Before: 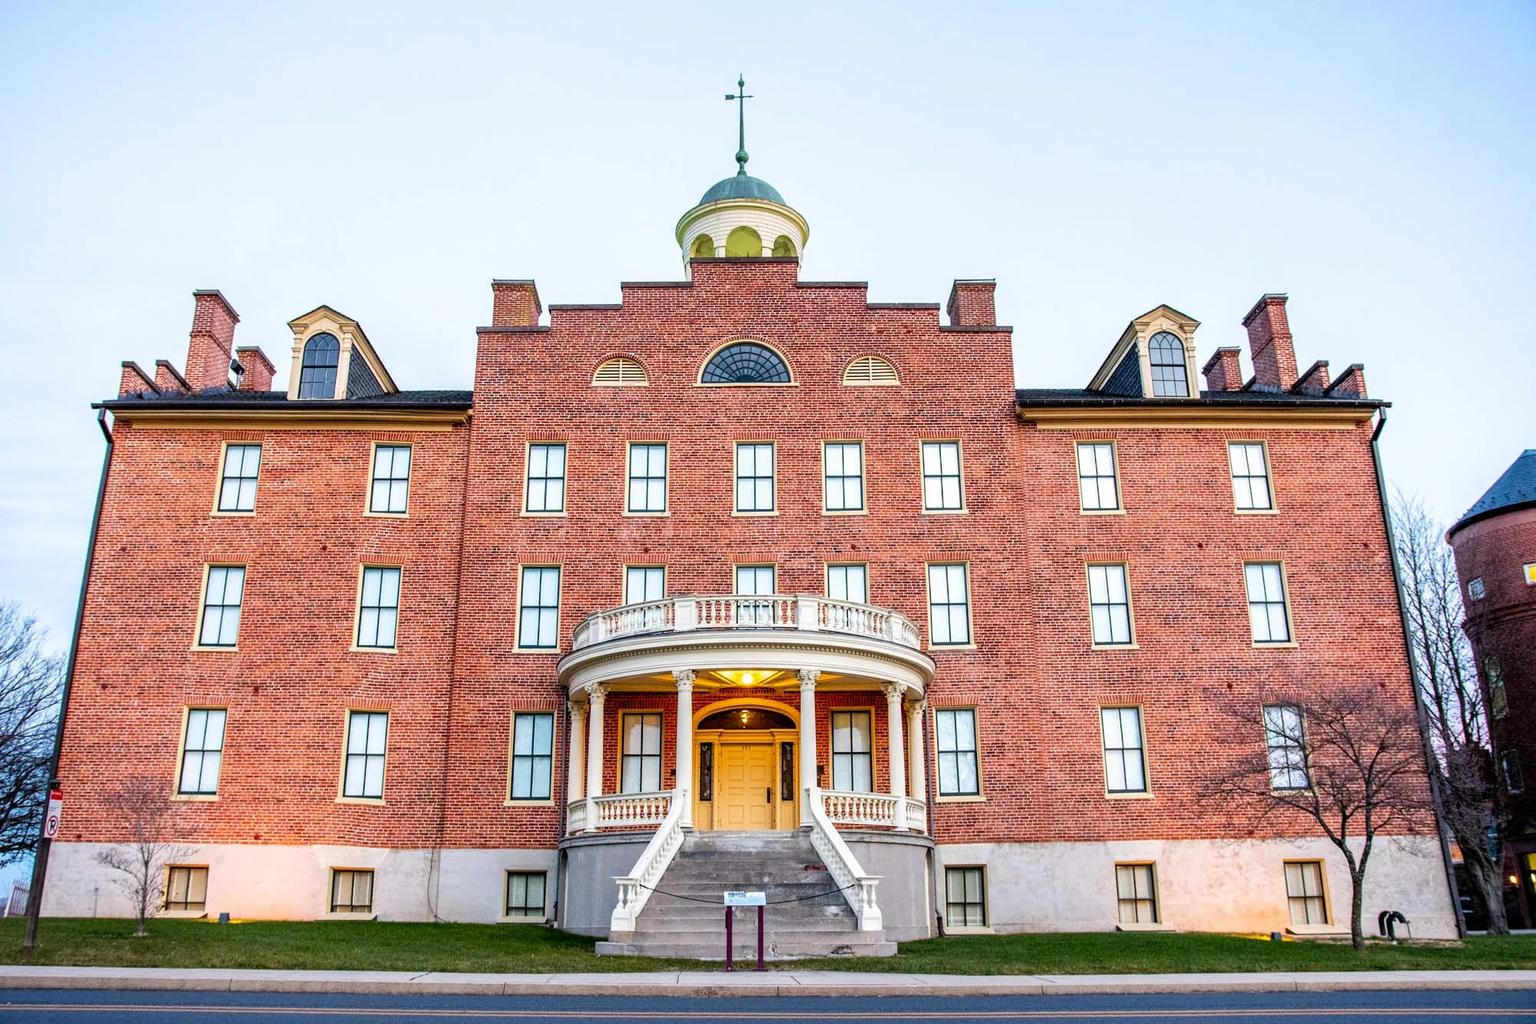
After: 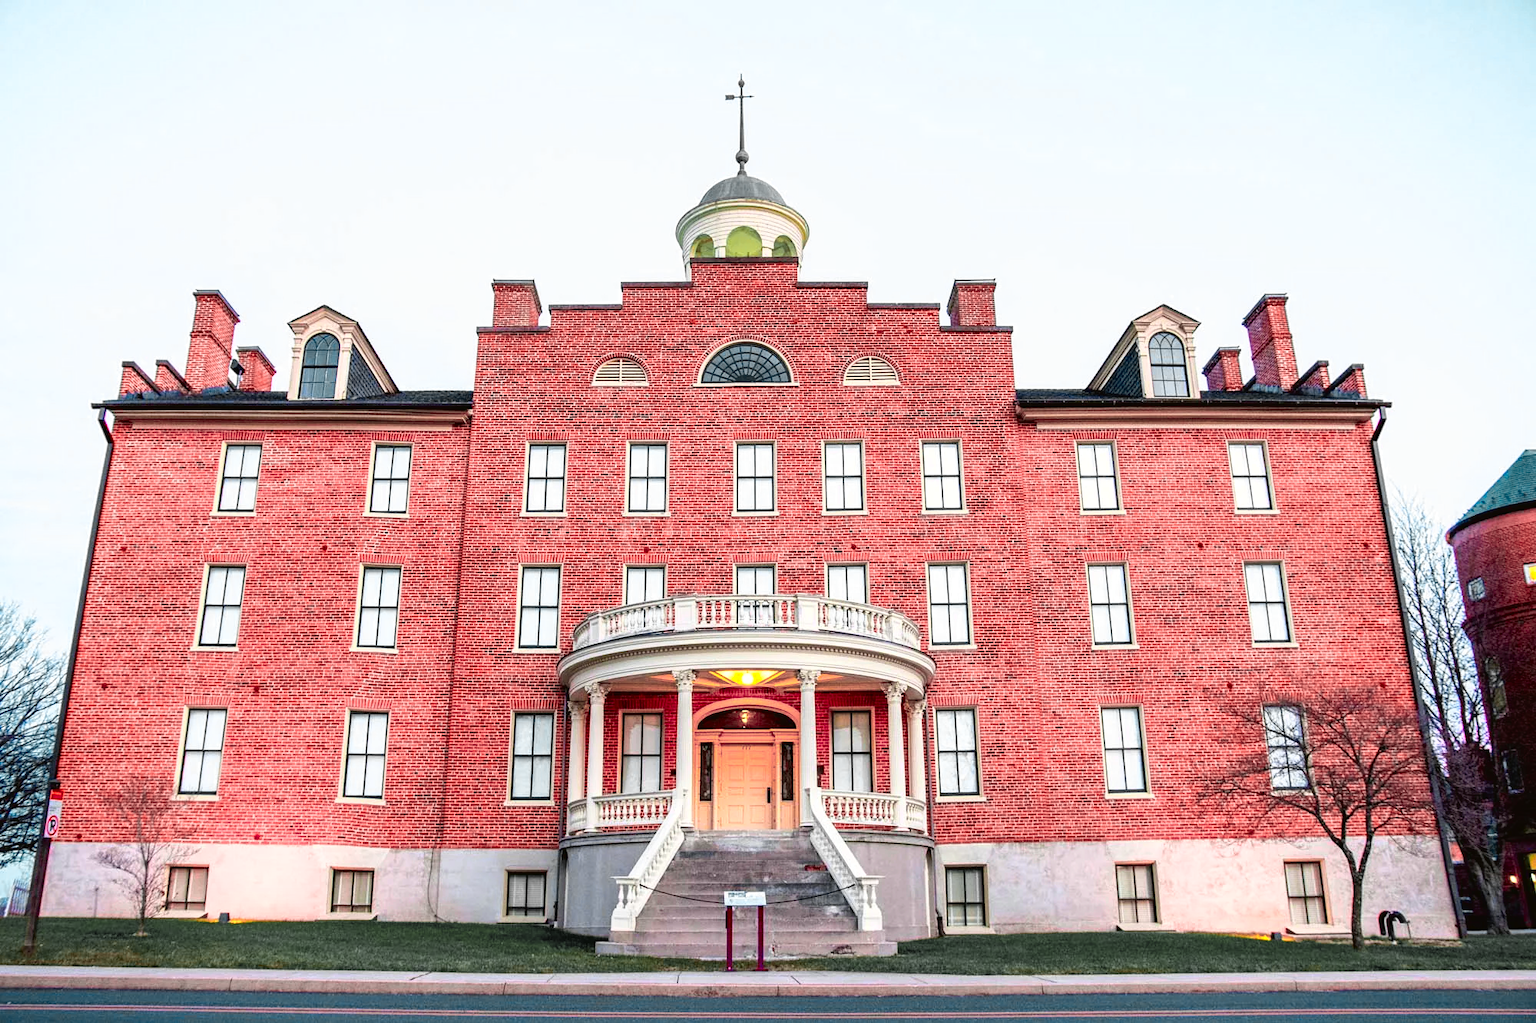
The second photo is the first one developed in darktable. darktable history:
tone curve: curves: ch0 [(0, 0.021) (0.059, 0.053) (0.197, 0.191) (0.32, 0.311) (0.495, 0.505) (0.725, 0.731) (0.89, 0.919) (1, 1)]; ch1 [(0, 0) (0.094, 0.081) (0.285, 0.299) (0.401, 0.424) (0.453, 0.439) (0.495, 0.496) (0.54, 0.55) (0.615, 0.637) (0.657, 0.683) (1, 1)]; ch2 [(0, 0) (0.257, 0.217) (0.43, 0.421) (0.498, 0.507) (0.547, 0.539) (0.595, 0.56) (0.644, 0.599) (1, 1)], color space Lab, independent channels, preserve colors none
color zones: curves: ch0 [(0.257, 0.558) (0.75, 0.565)]; ch1 [(0.004, 0.857) (0.14, 0.416) (0.257, 0.695) (0.442, 0.032) (0.736, 0.266) (0.891, 0.741)]; ch2 [(0, 0.623) (0.112, 0.436) (0.271, 0.474) (0.516, 0.64) (0.743, 0.286)]
